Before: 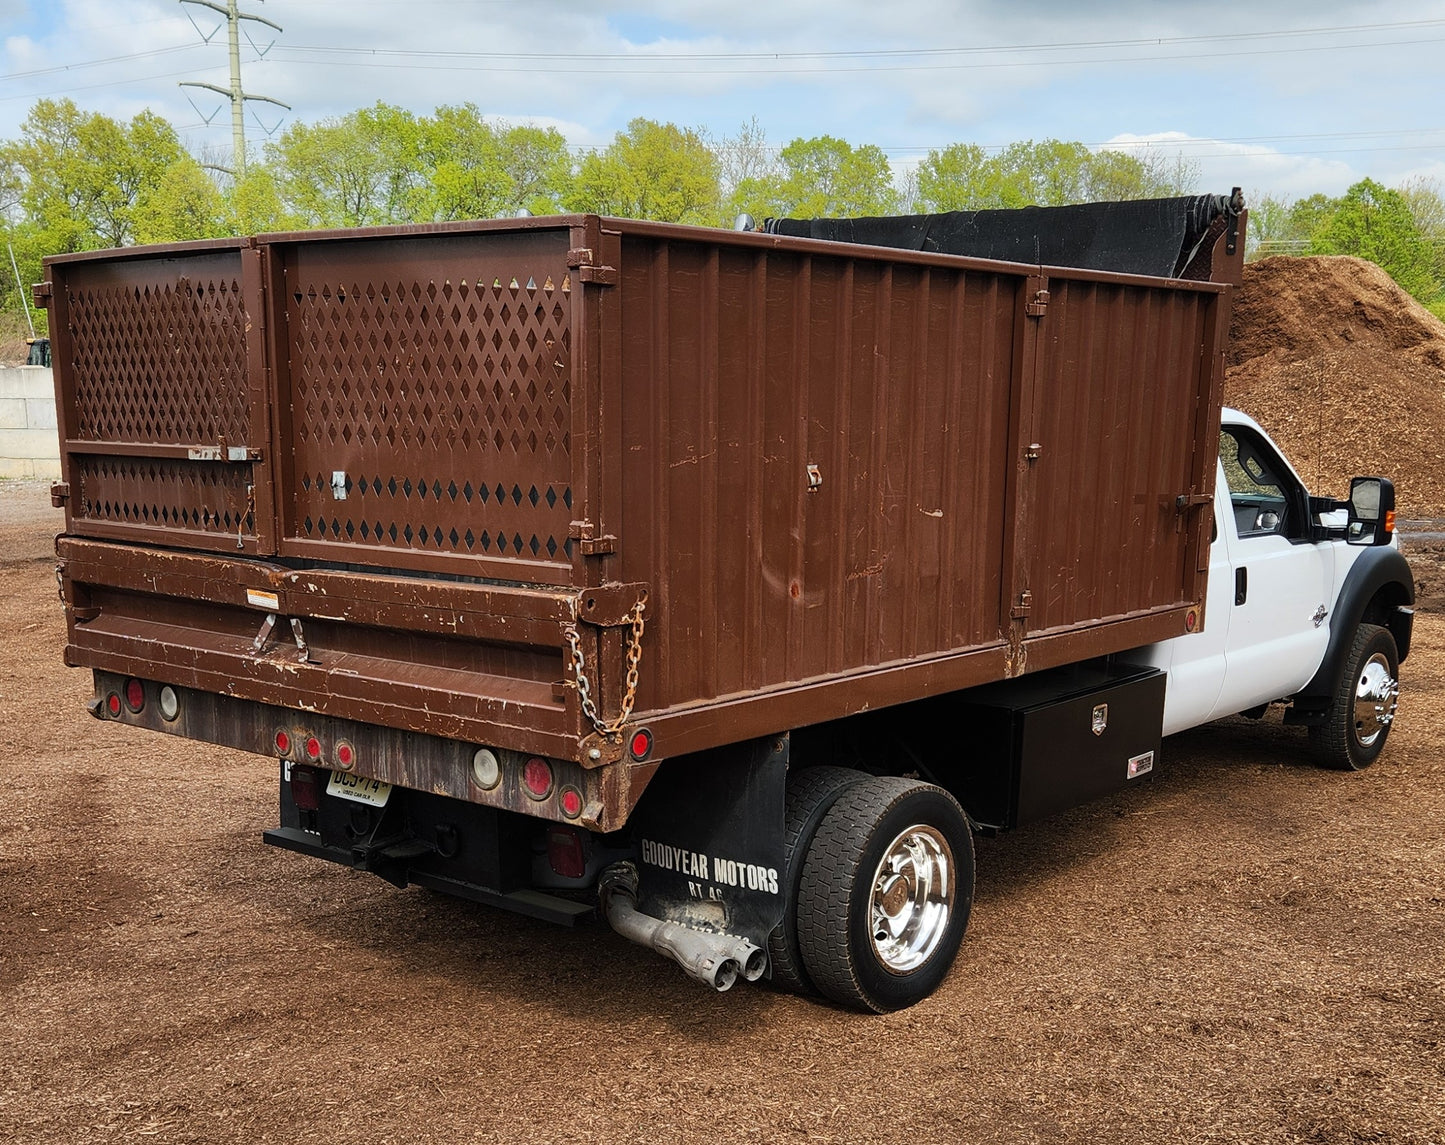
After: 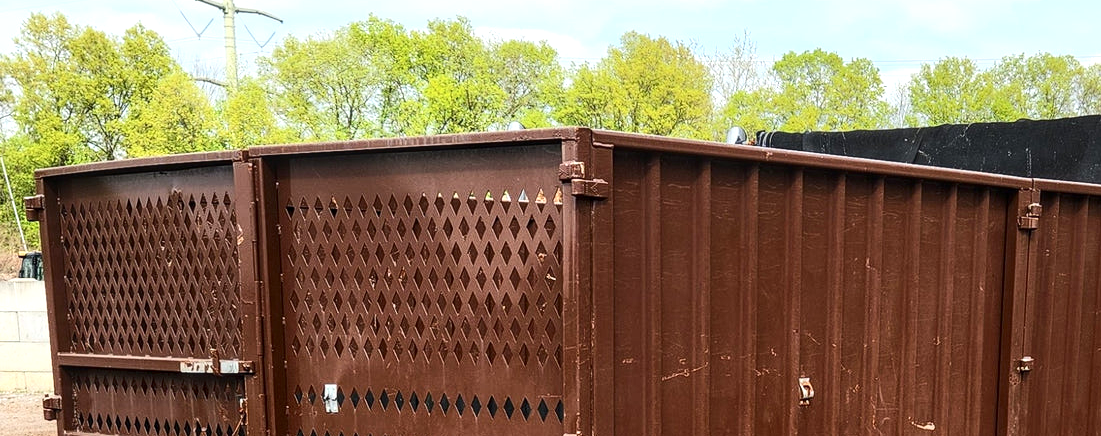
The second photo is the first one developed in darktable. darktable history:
exposure: exposure 0.648 EV, compensate highlight preservation false
crop: left 0.579%, top 7.627%, right 23.167%, bottom 54.275%
contrast brightness saturation: contrast 0.22
local contrast: on, module defaults
